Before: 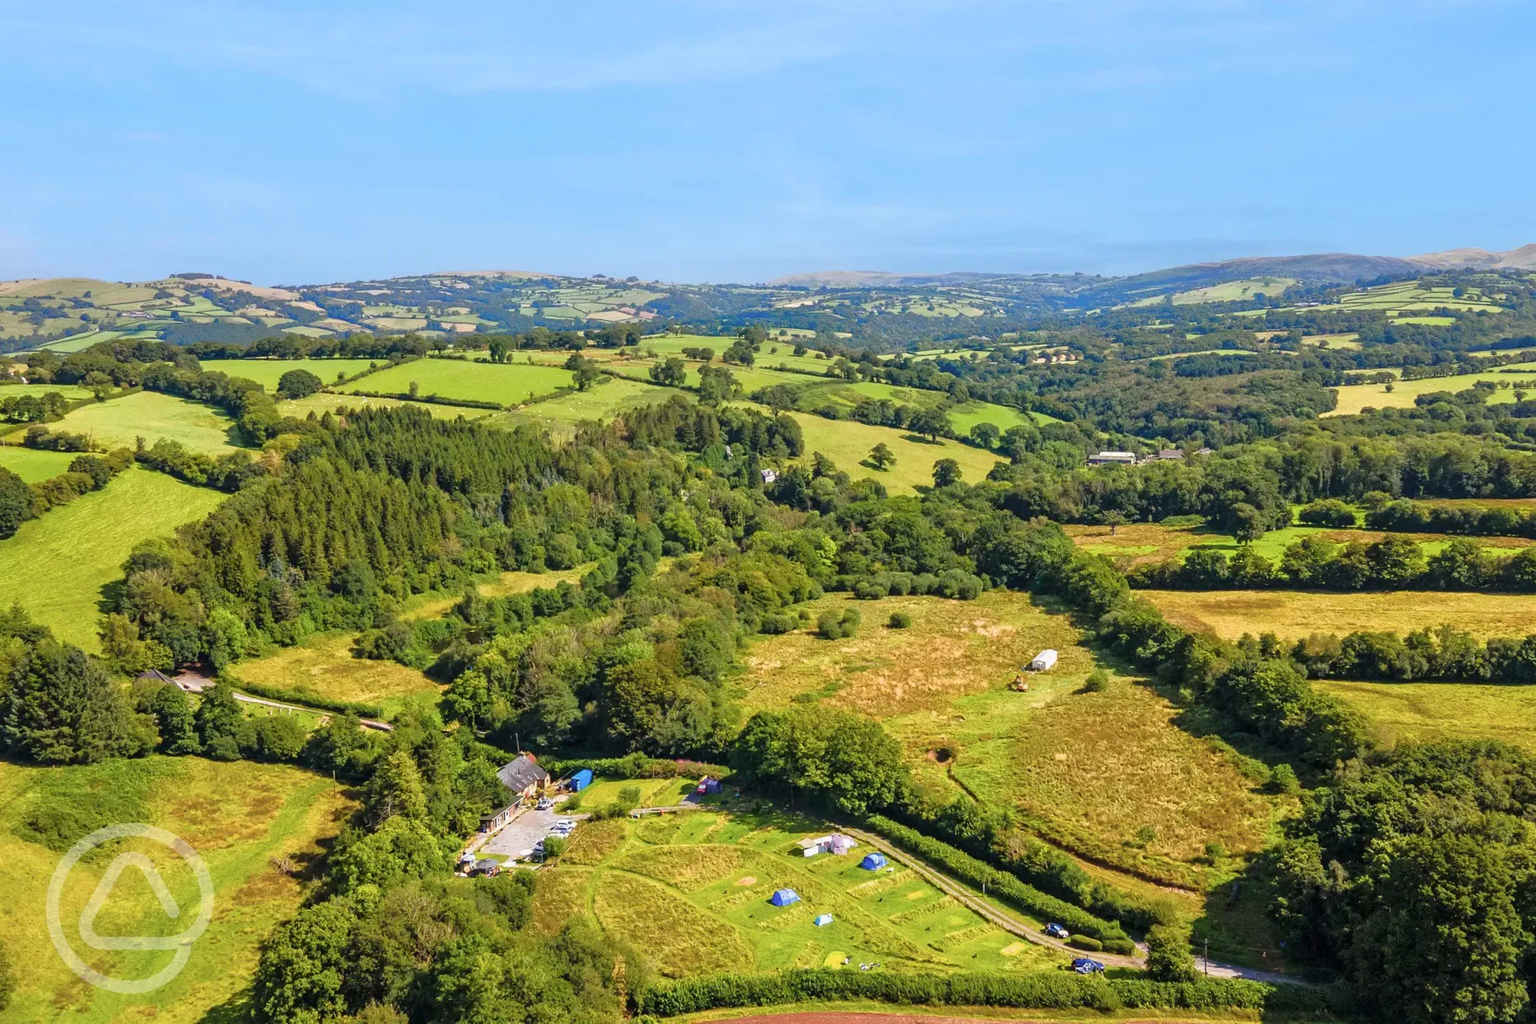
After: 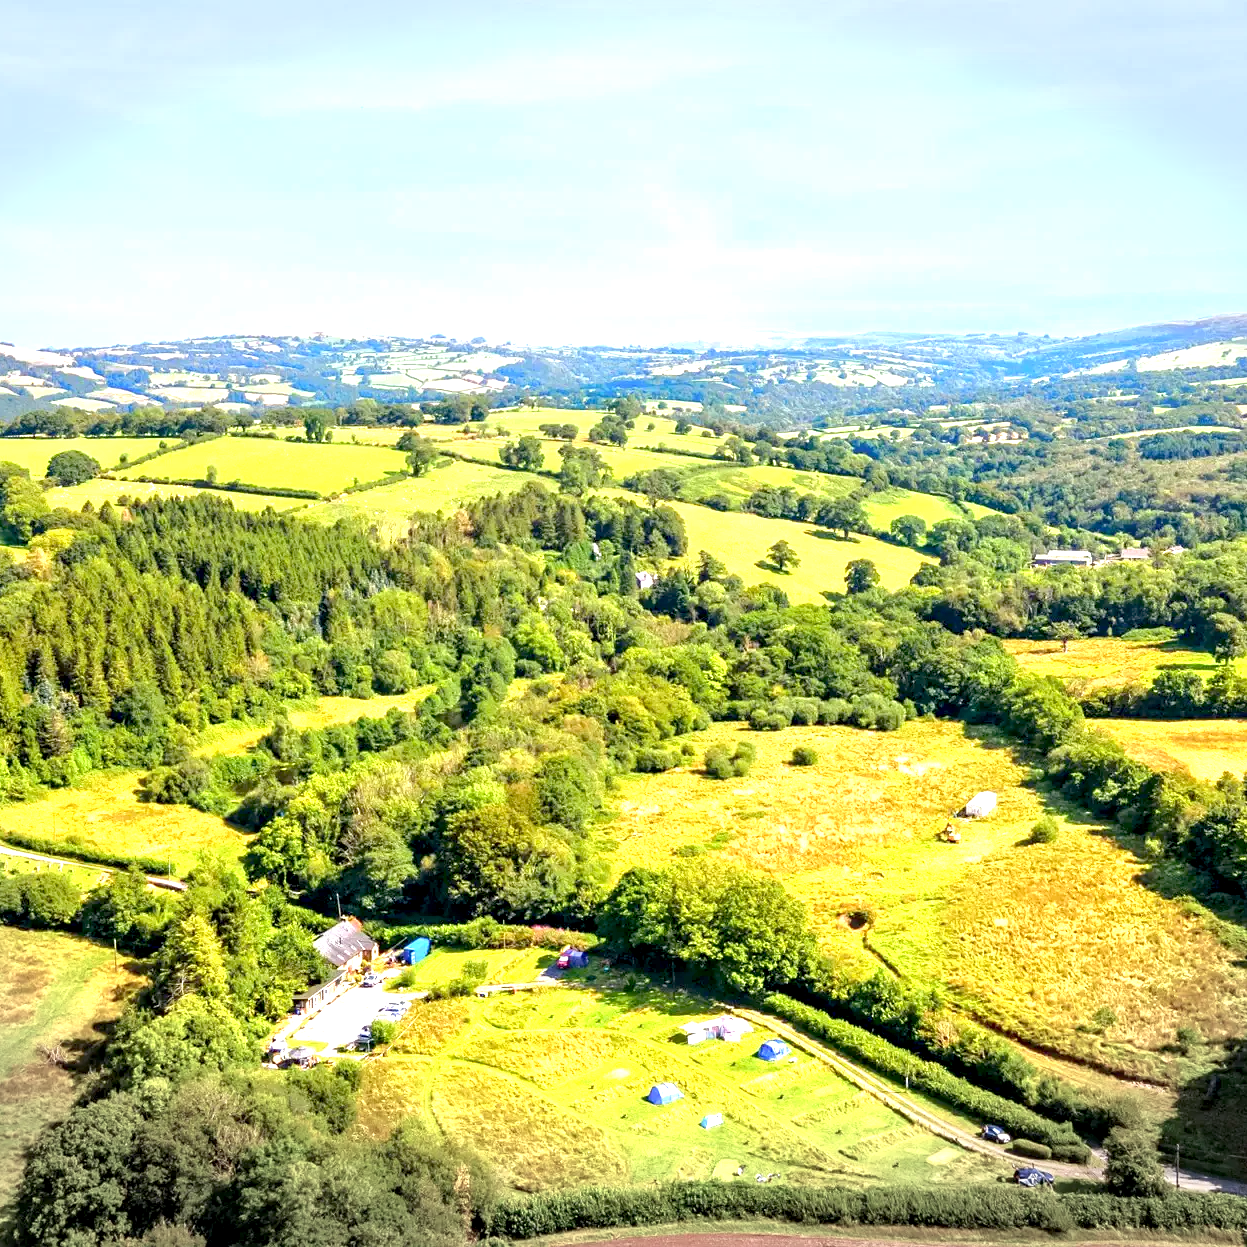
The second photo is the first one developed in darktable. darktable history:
exposure: black level correction 0.009, exposure 1.423 EV, compensate exposure bias true, compensate highlight preservation false
crop and rotate: left 15.634%, right 17.7%
vignetting: fall-off start 101%, width/height ratio 1.303, dithering 16-bit output
